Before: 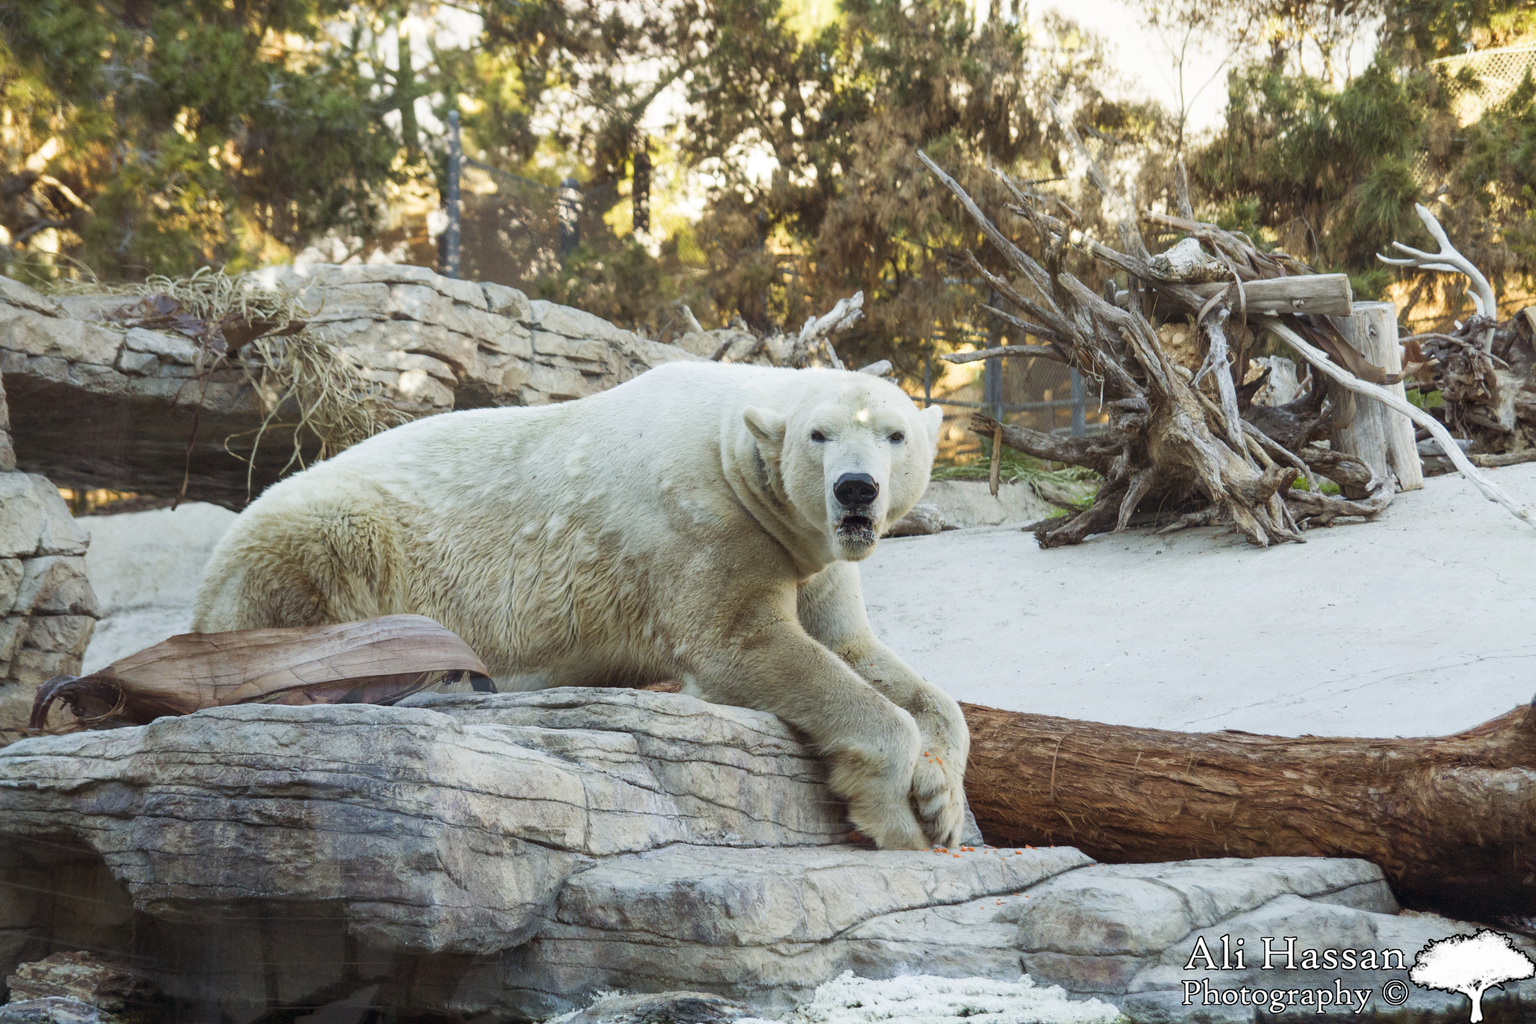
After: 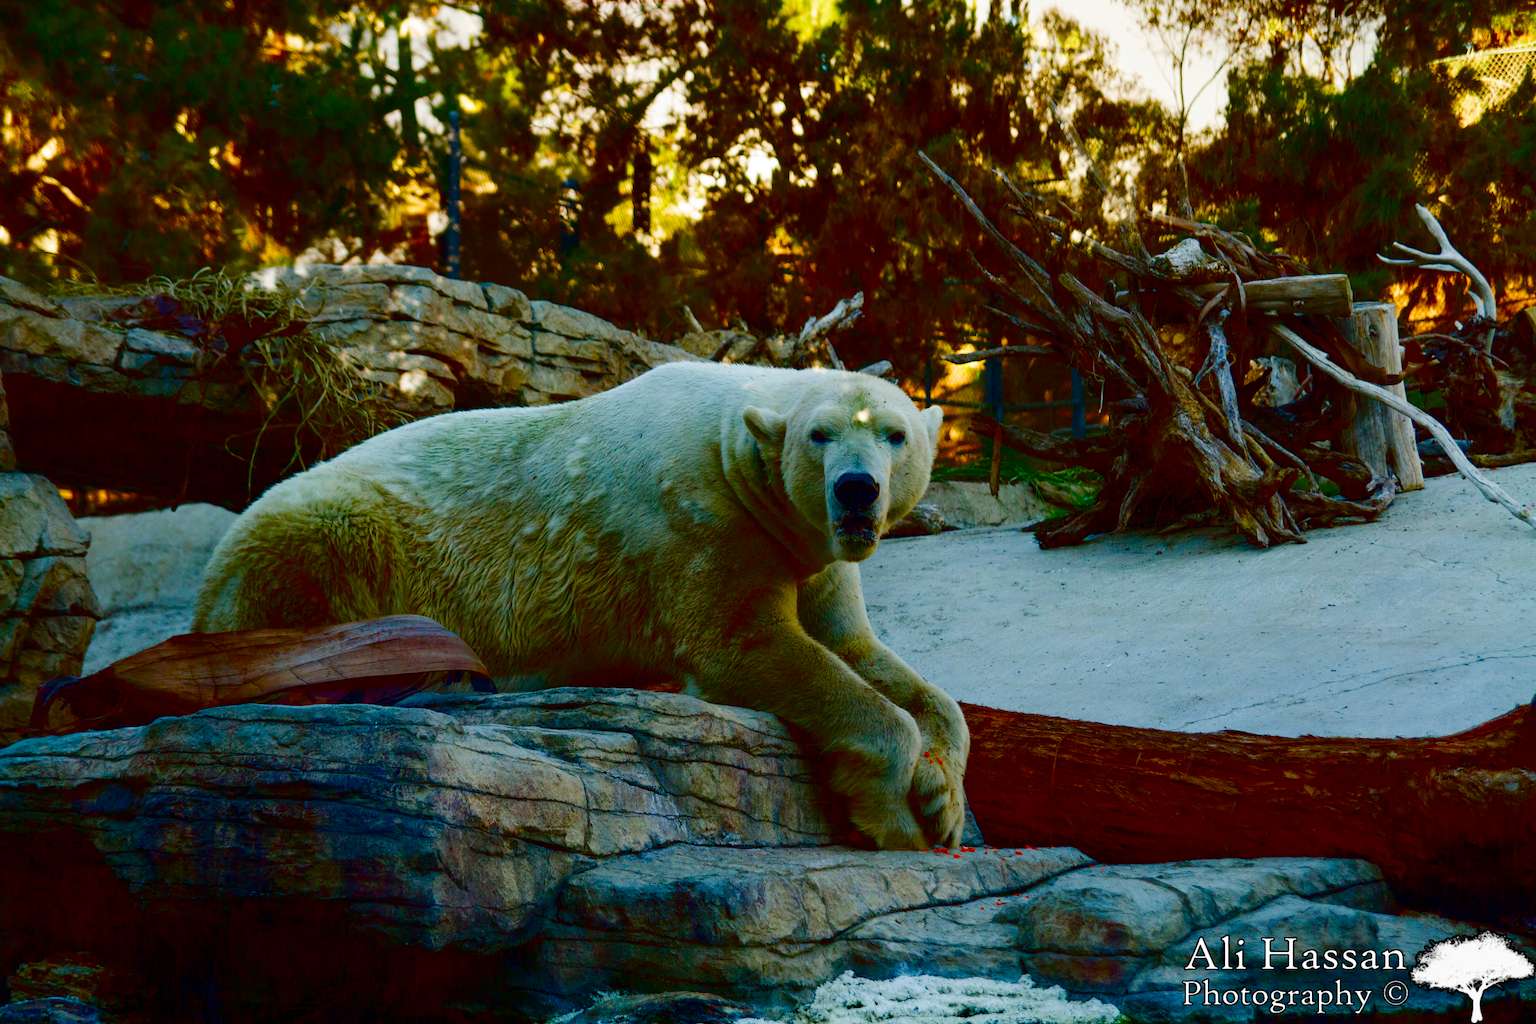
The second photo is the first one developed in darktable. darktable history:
contrast brightness saturation: brightness -1, saturation 1
velvia: strength 32%, mid-tones bias 0.2
